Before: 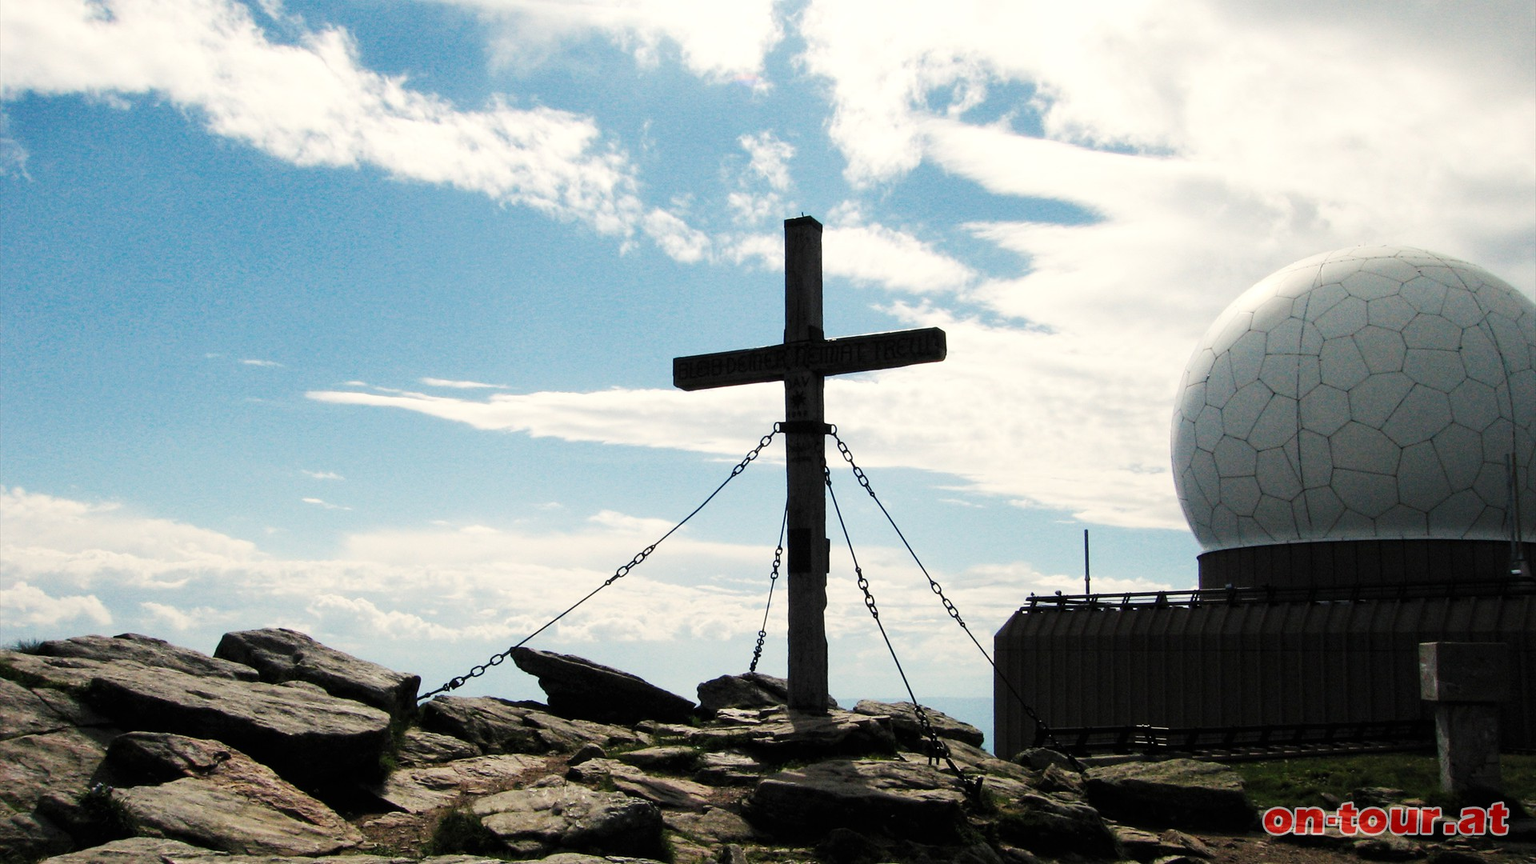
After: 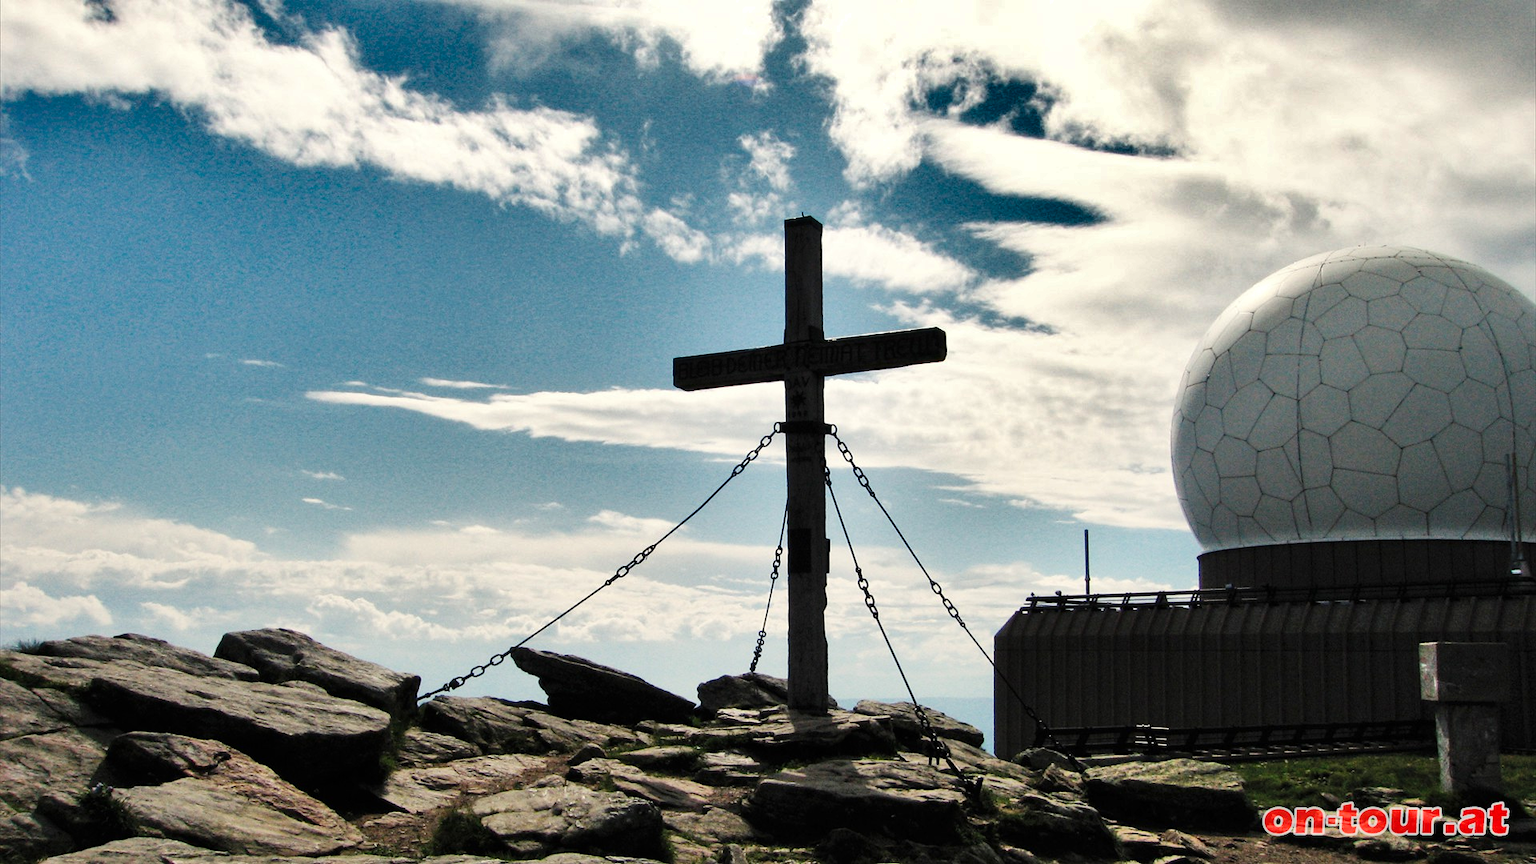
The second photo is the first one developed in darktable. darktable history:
shadows and highlights: white point adjustment 0.161, highlights -71.22, soften with gaussian
